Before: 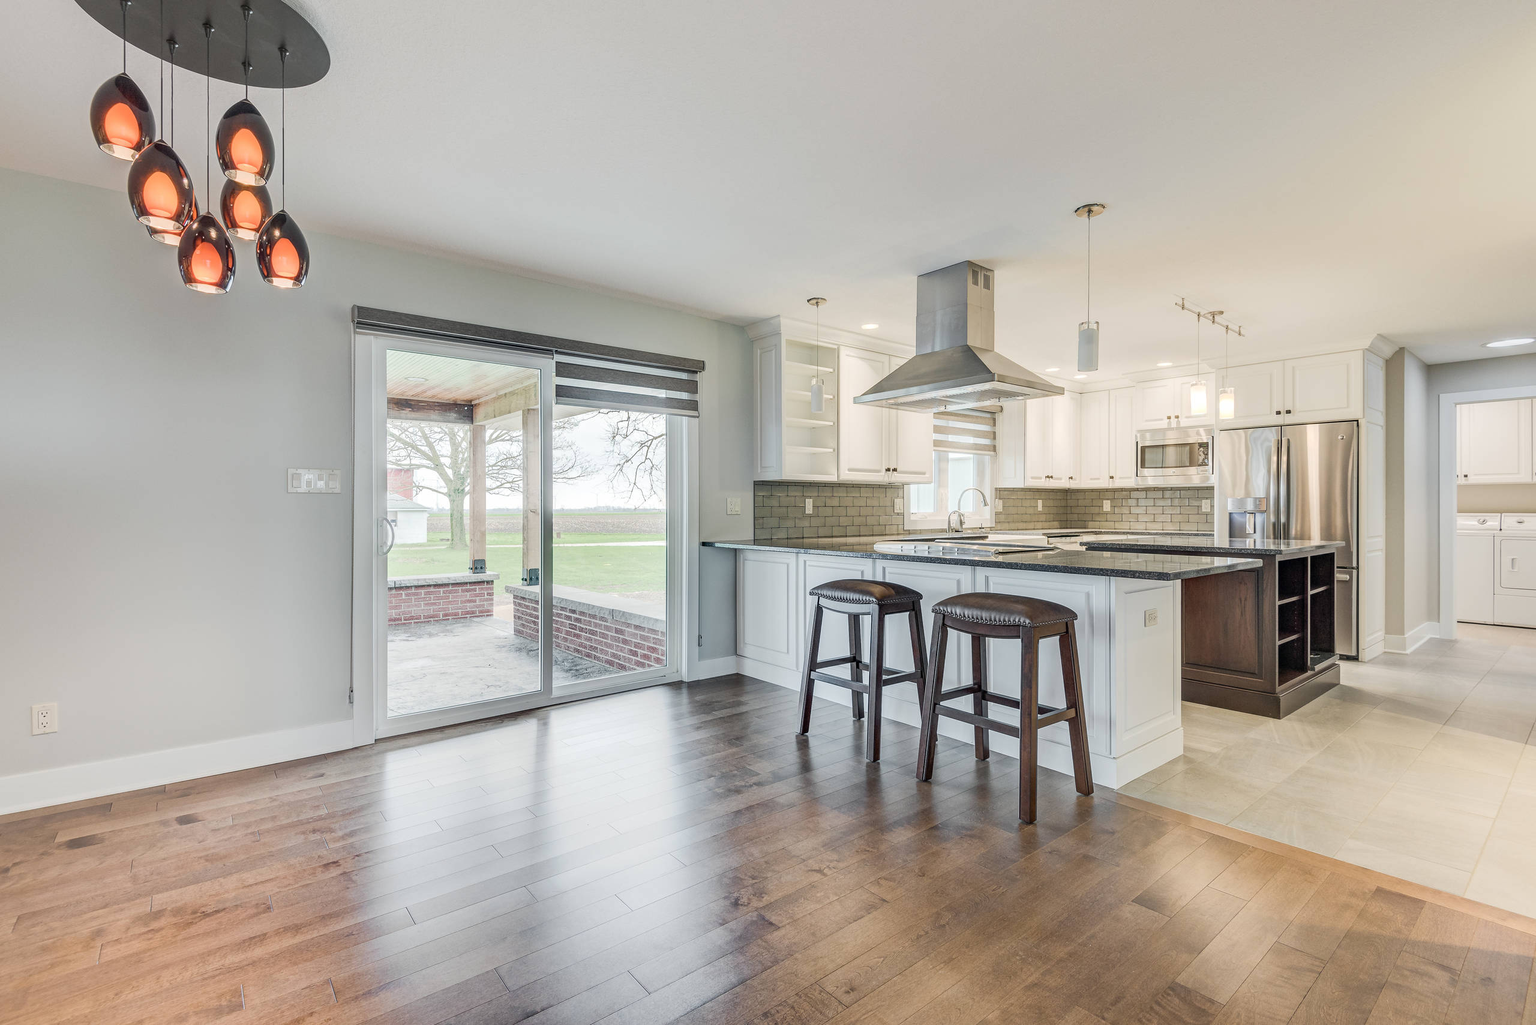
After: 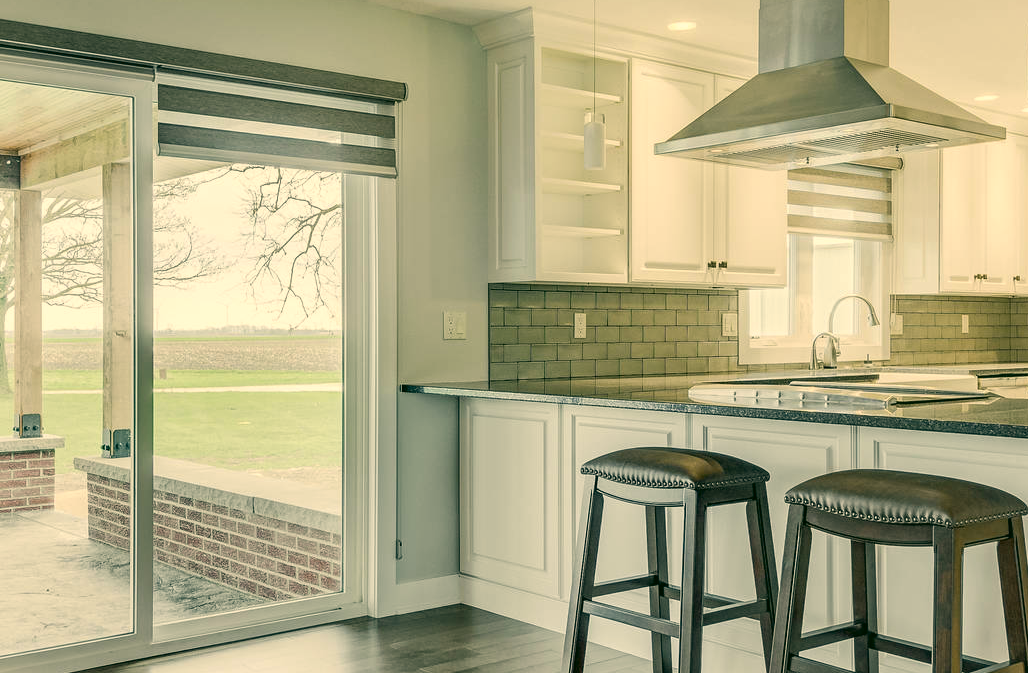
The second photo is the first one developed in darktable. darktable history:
color correction: highlights a* 4.9, highlights b* 23.71, shadows a* -15.84, shadows b* 4.02
crop: left 30.035%, top 30.366%, right 29.806%, bottom 30.176%
